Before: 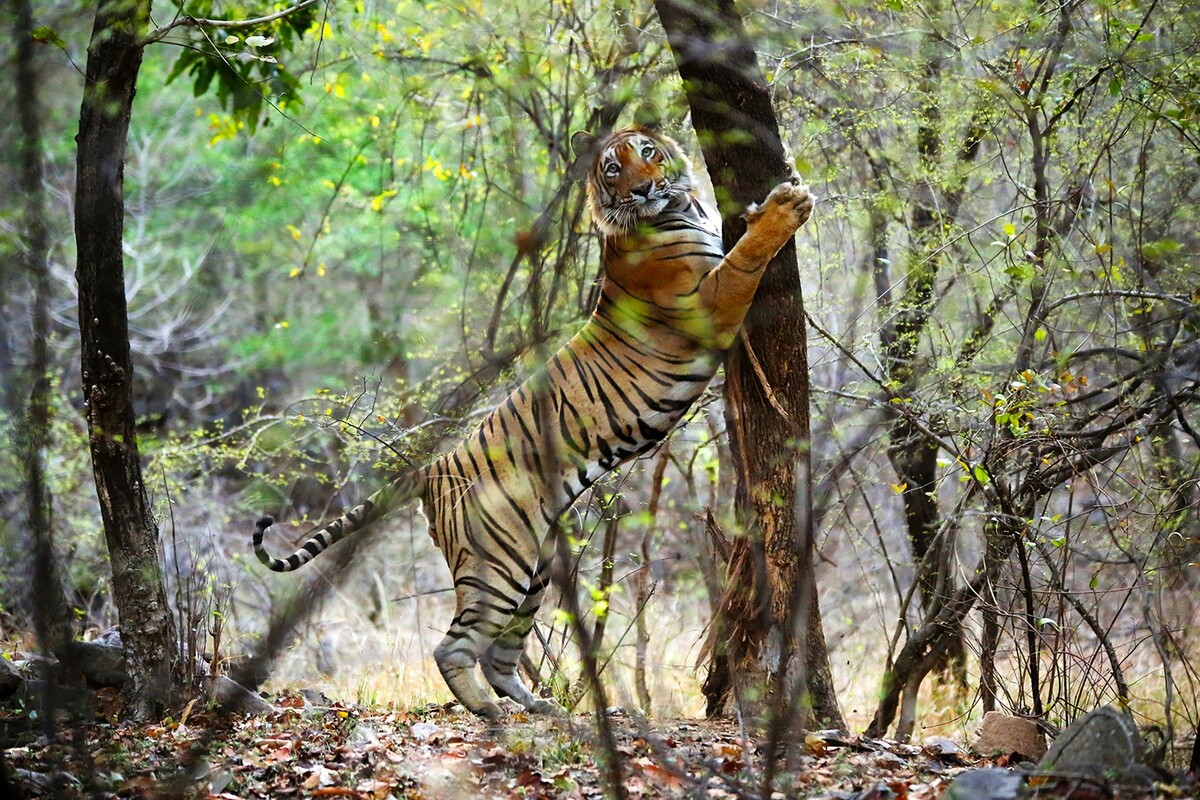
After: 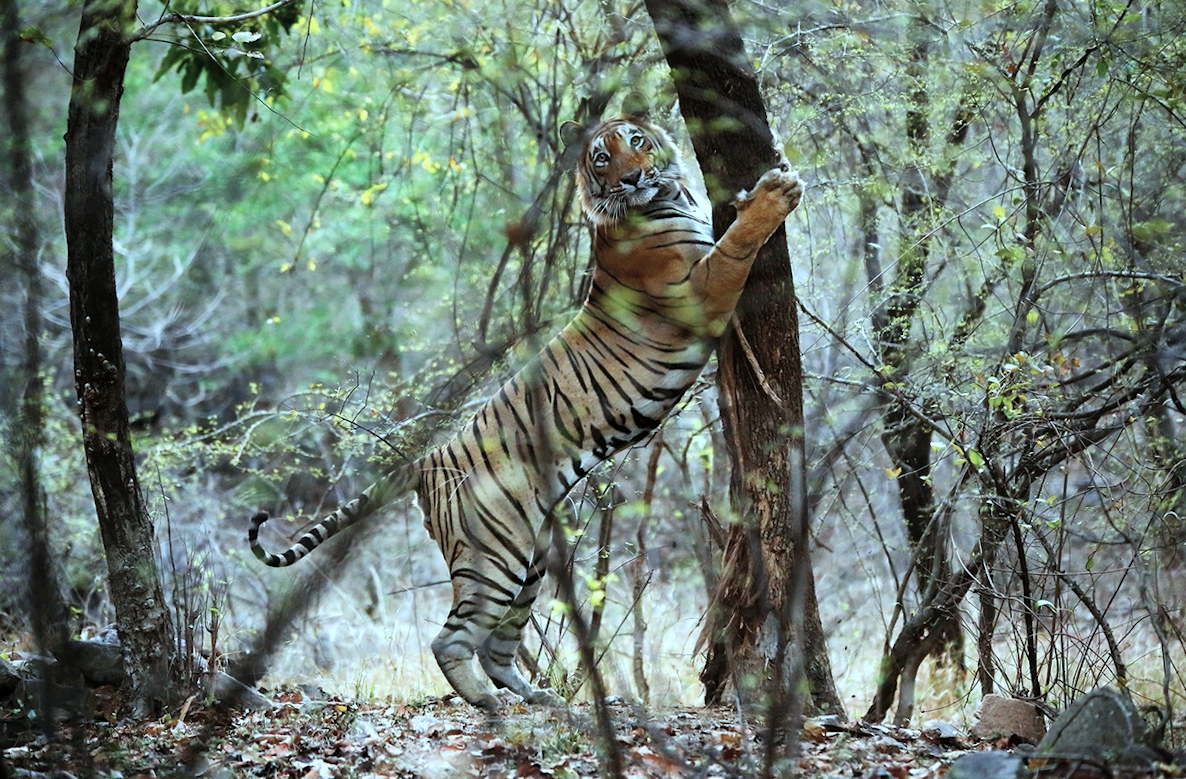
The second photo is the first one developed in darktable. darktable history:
color correction: highlights a* -12.64, highlights b* -18.1, saturation 0.7
rotate and perspective: rotation -1°, crop left 0.011, crop right 0.989, crop top 0.025, crop bottom 0.975
